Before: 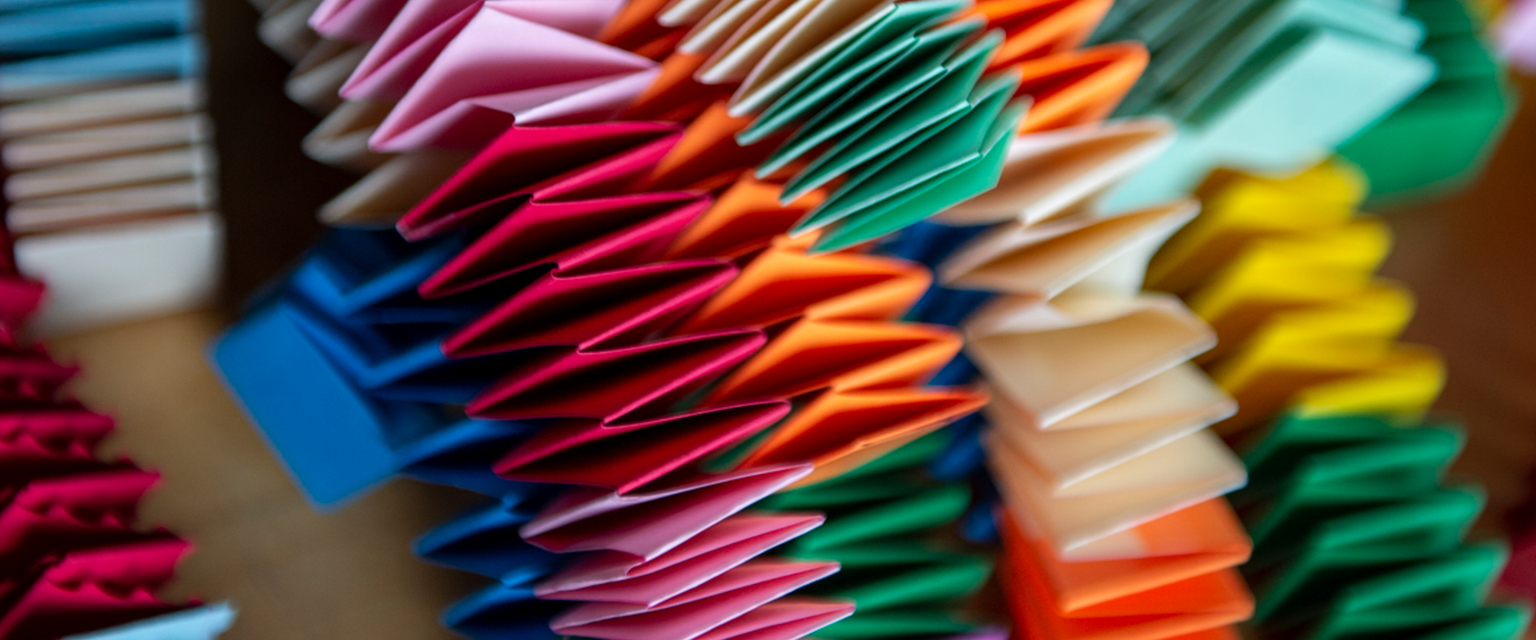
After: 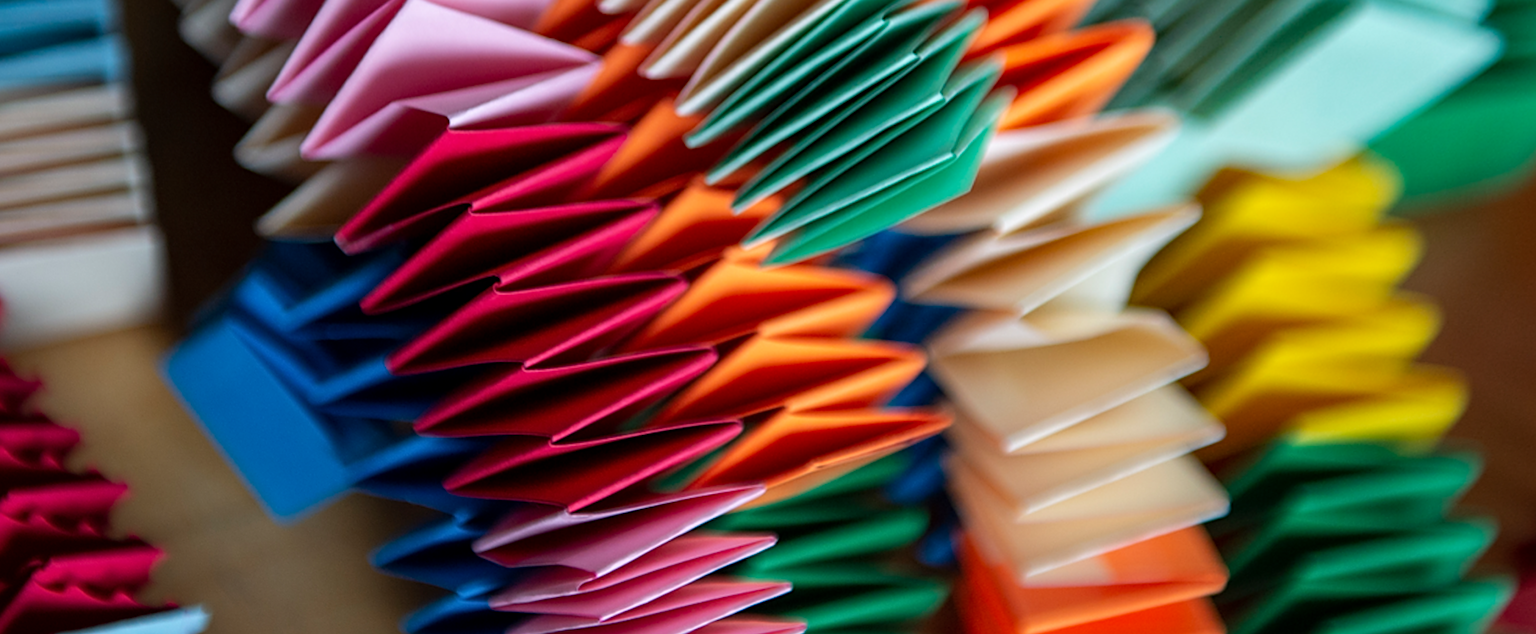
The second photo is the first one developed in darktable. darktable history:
rotate and perspective: rotation 0.062°, lens shift (vertical) 0.115, lens shift (horizontal) -0.133, crop left 0.047, crop right 0.94, crop top 0.061, crop bottom 0.94
sharpen: on, module defaults
